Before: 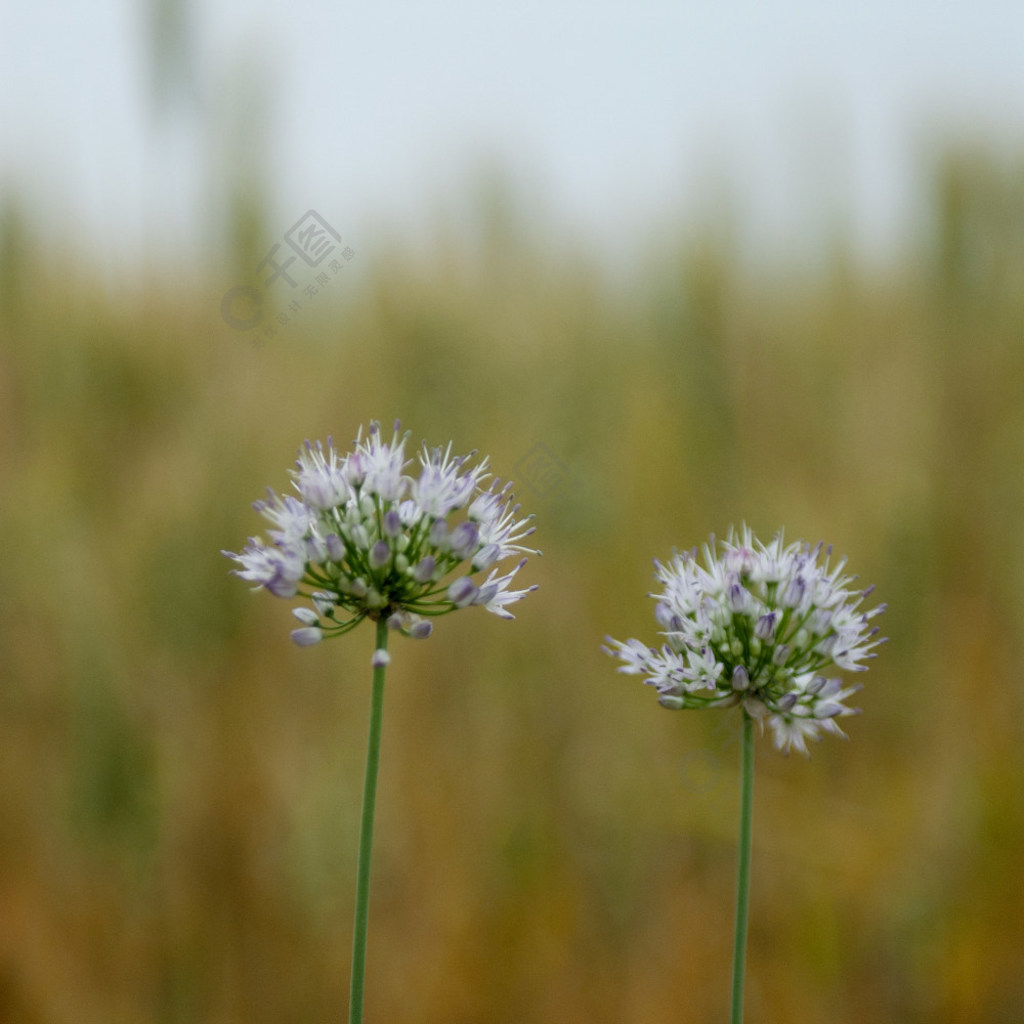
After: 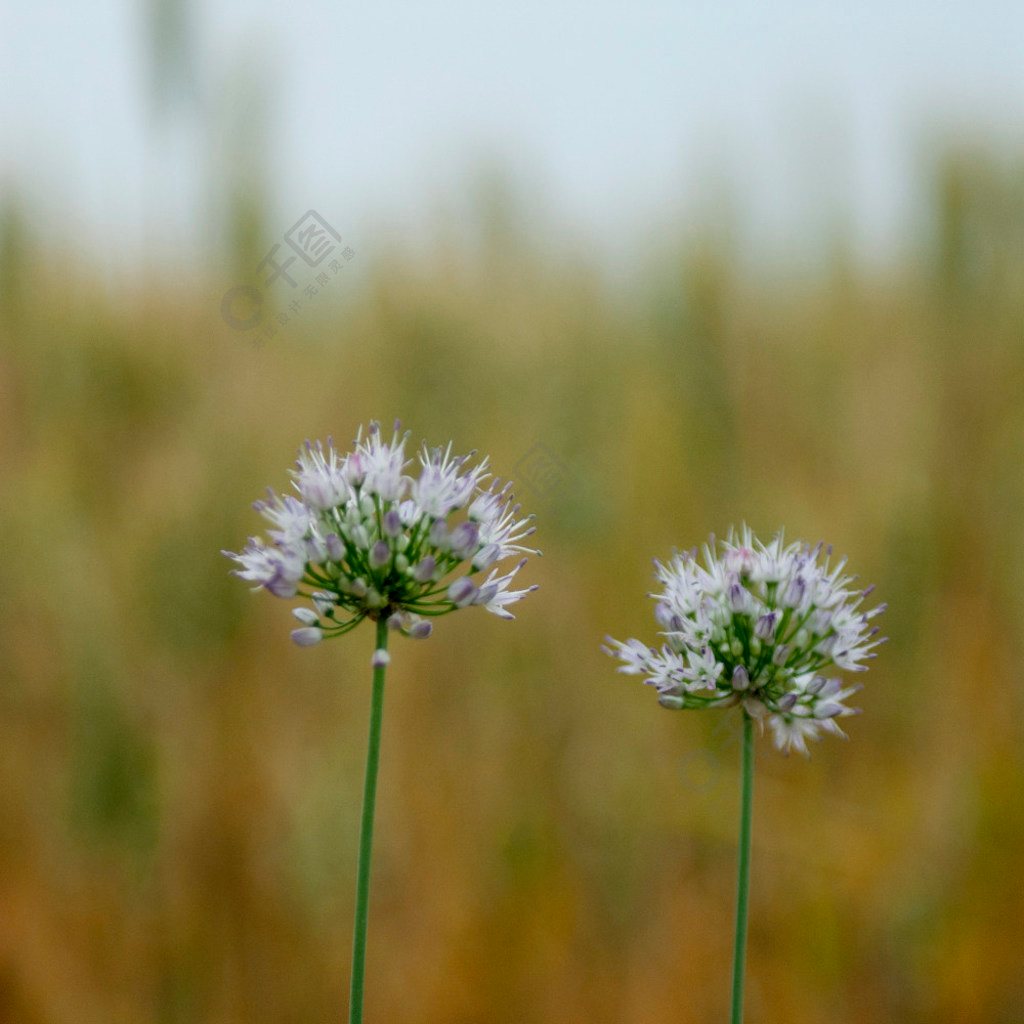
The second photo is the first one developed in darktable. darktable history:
color zones: curves: ch0 [(0.018, 0.548) (0.224, 0.64) (0.425, 0.447) (0.675, 0.575) (0.732, 0.579)]; ch1 [(0.066, 0.487) (0.25, 0.5) (0.404, 0.43) (0.75, 0.421) (0.956, 0.421)]; ch2 [(0.044, 0.561) (0.215, 0.465) (0.399, 0.544) (0.465, 0.548) (0.614, 0.447) (0.724, 0.43) (0.882, 0.623) (0.956, 0.632)], mix -95.59%
contrast brightness saturation: saturation -0.041
